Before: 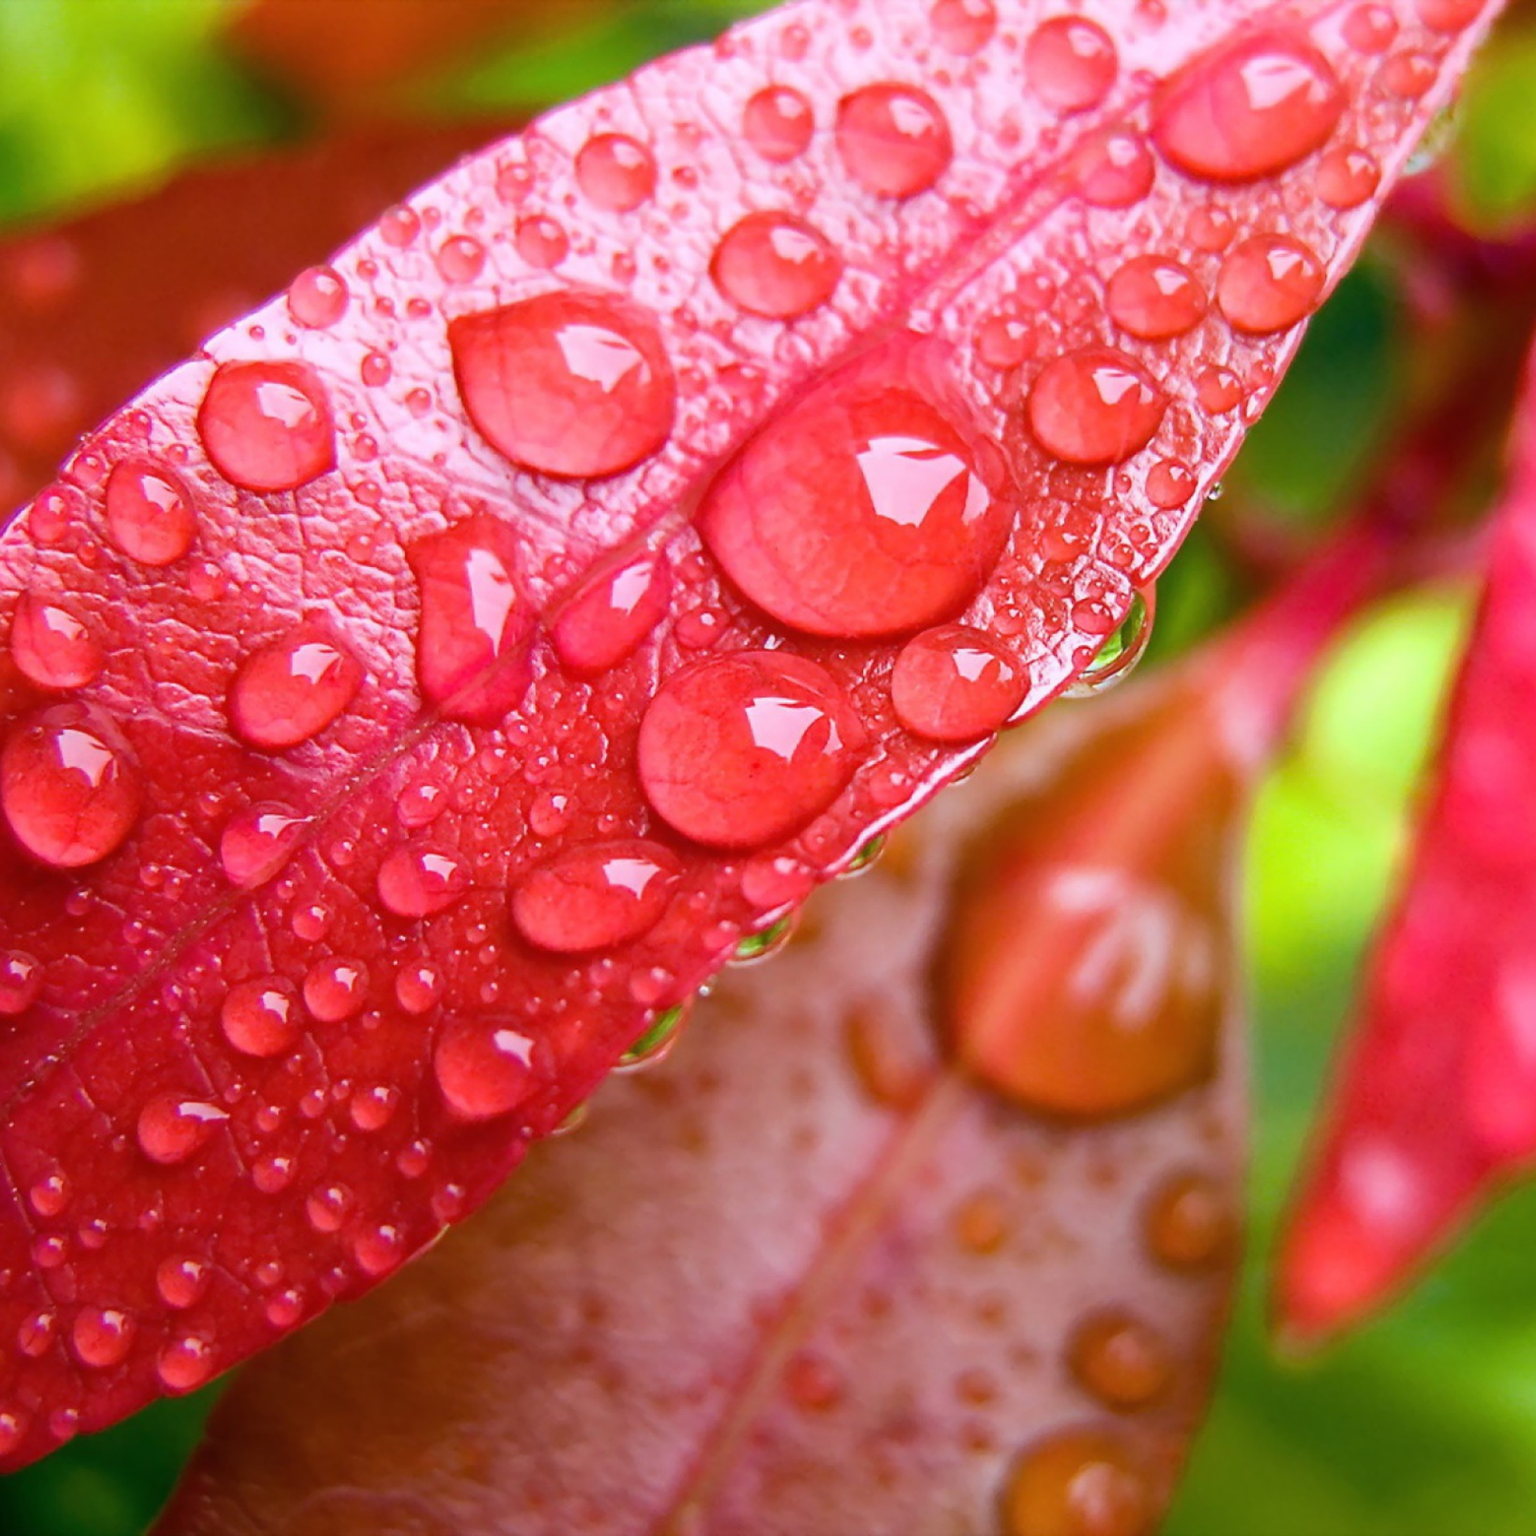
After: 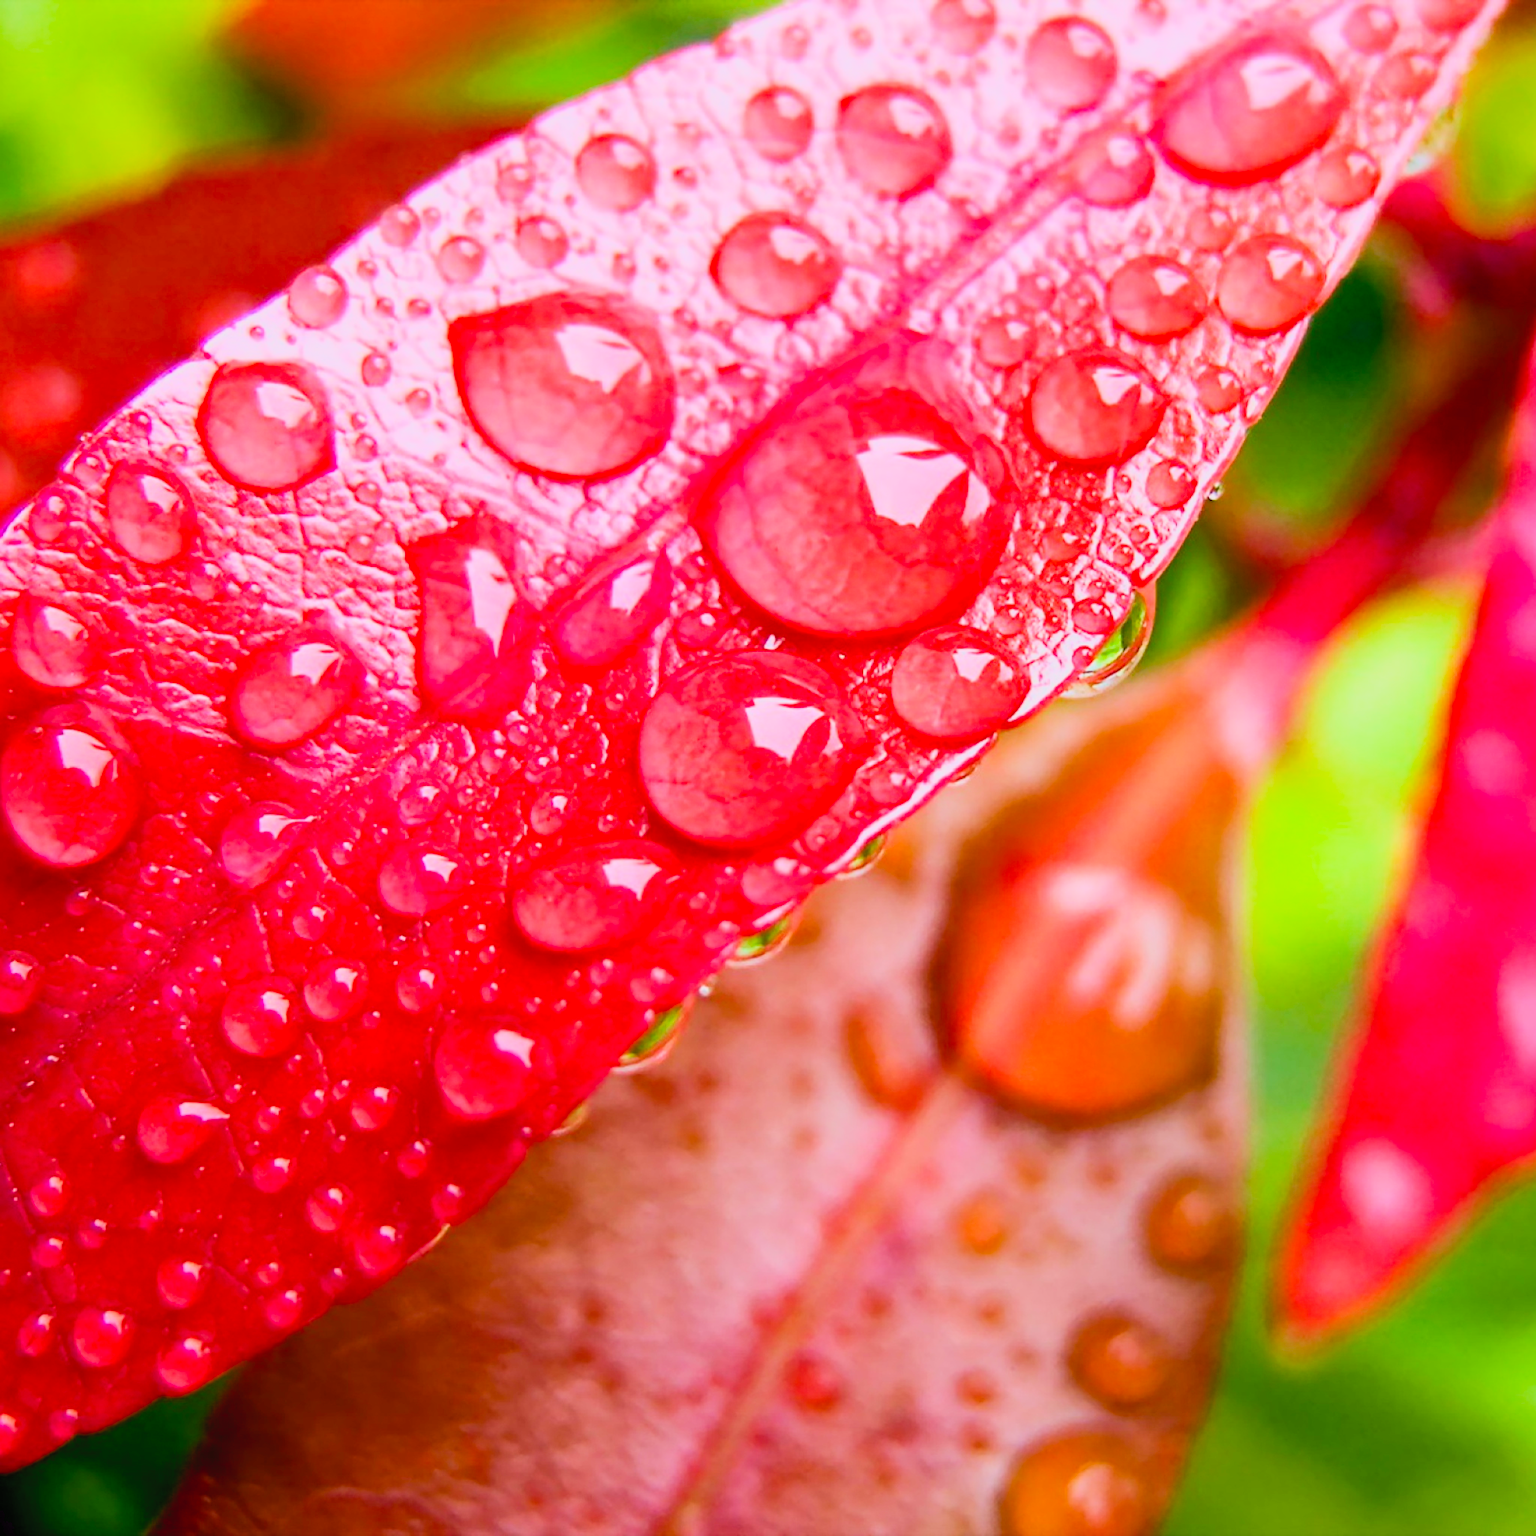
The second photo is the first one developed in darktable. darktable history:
contrast brightness saturation: contrast 0.24, brightness 0.26, saturation 0.39
exposure: black level correction 0.007, compensate highlight preservation false
filmic rgb: black relative exposure -7.32 EV, white relative exposure 5.09 EV, hardness 3.2
